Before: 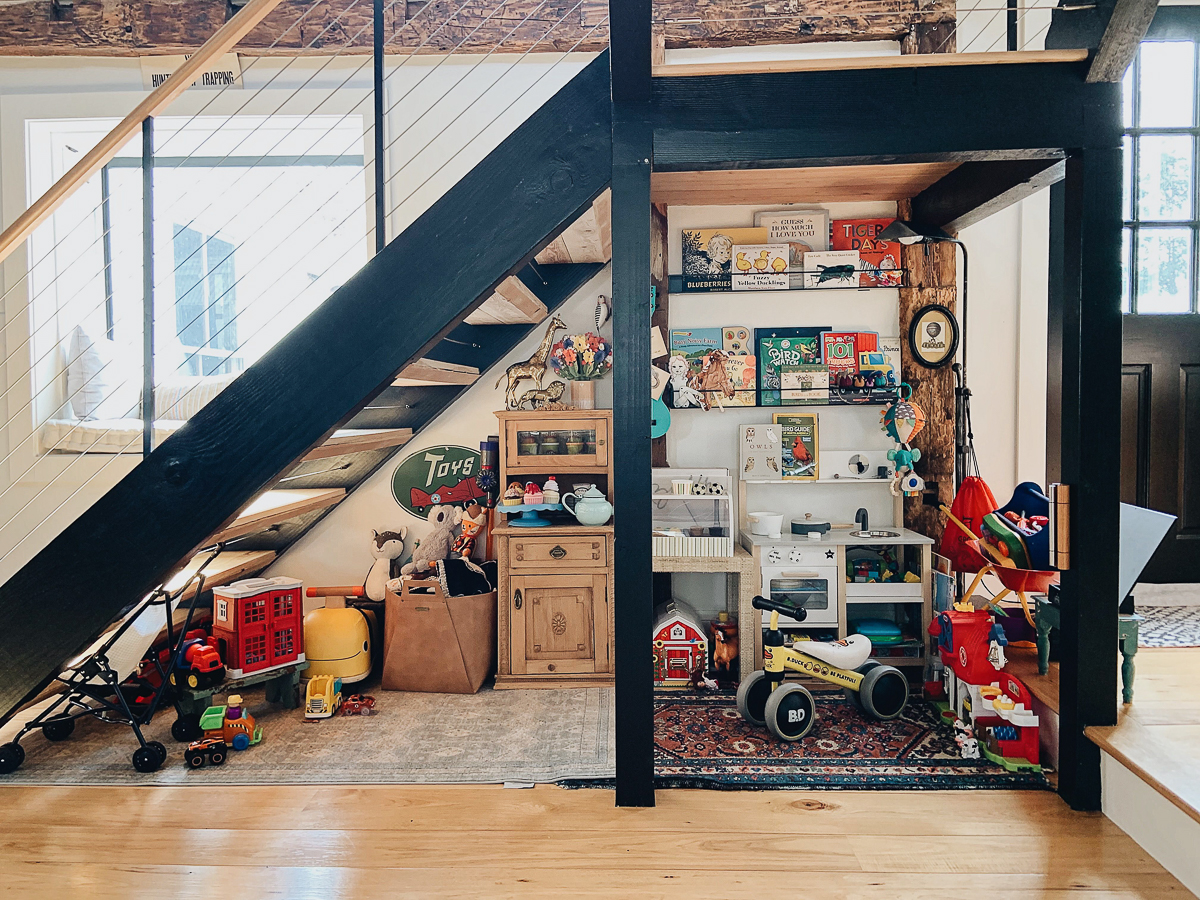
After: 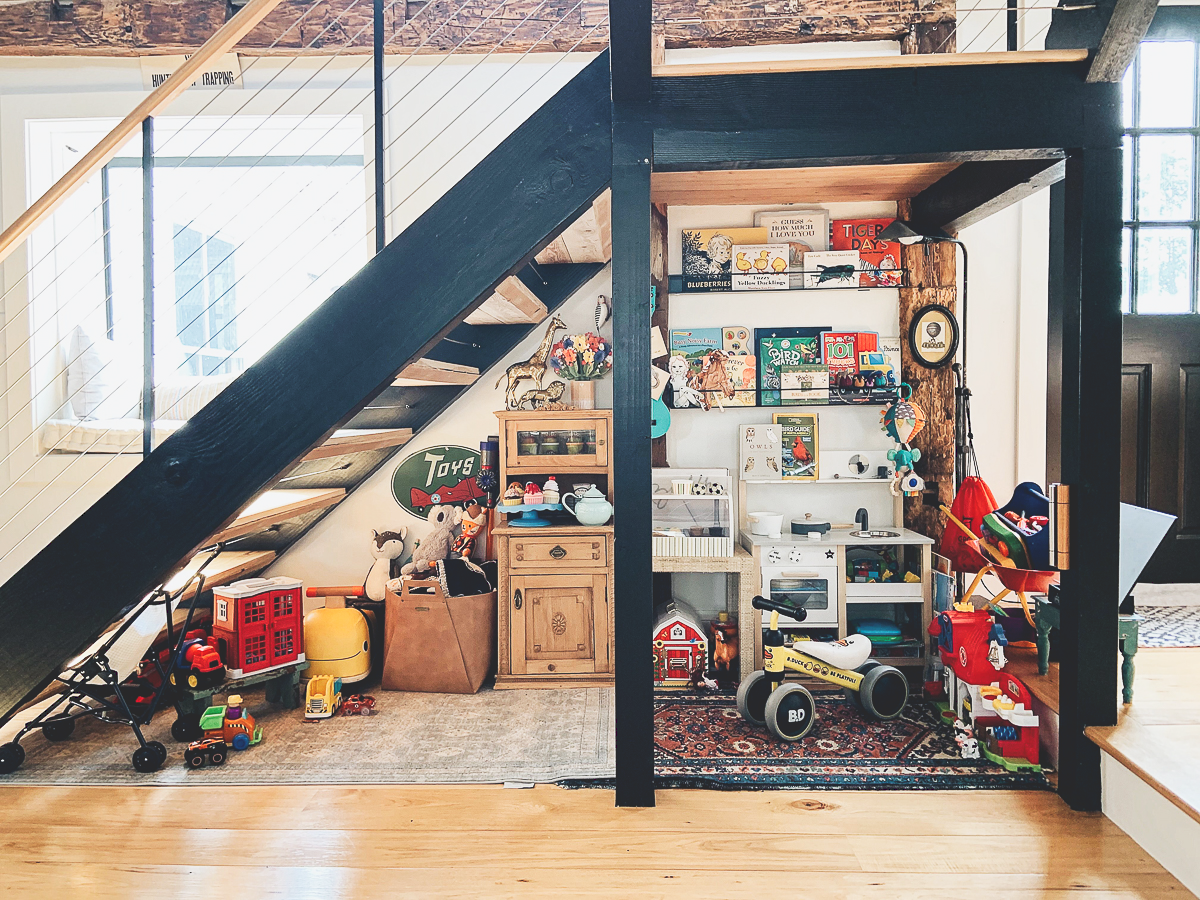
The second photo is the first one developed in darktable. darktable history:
tone curve: curves: ch0 [(0, 0) (0.003, 0.156) (0.011, 0.156) (0.025, 0.161) (0.044, 0.164) (0.069, 0.178) (0.1, 0.201) (0.136, 0.229) (0.177, 0.263) (0.224, 0.301) (0.277, 0.355) (0.335, 0.415) (0.399, 0.48) (0.468, 0.561) (0.543, 0.647) (0.623, 0.735) (0.709, 0.819) (0.801, 0.893) (0.898, 0.953) (1, 1)], preserve colors none
